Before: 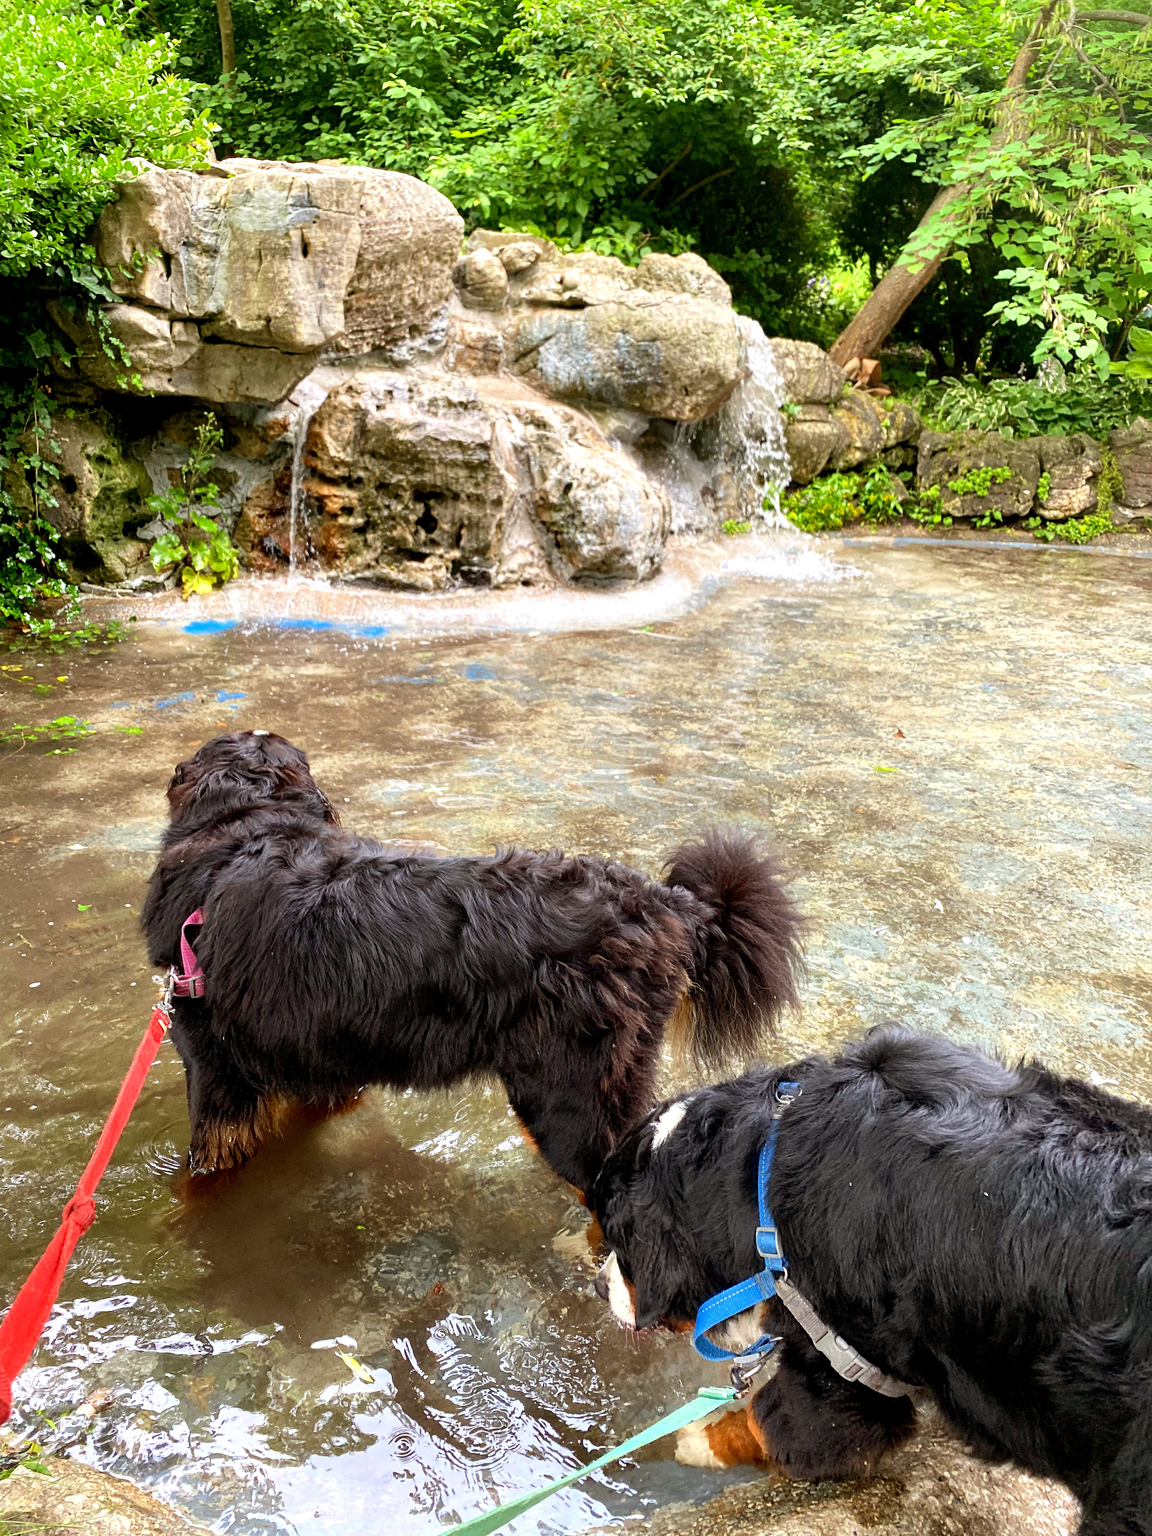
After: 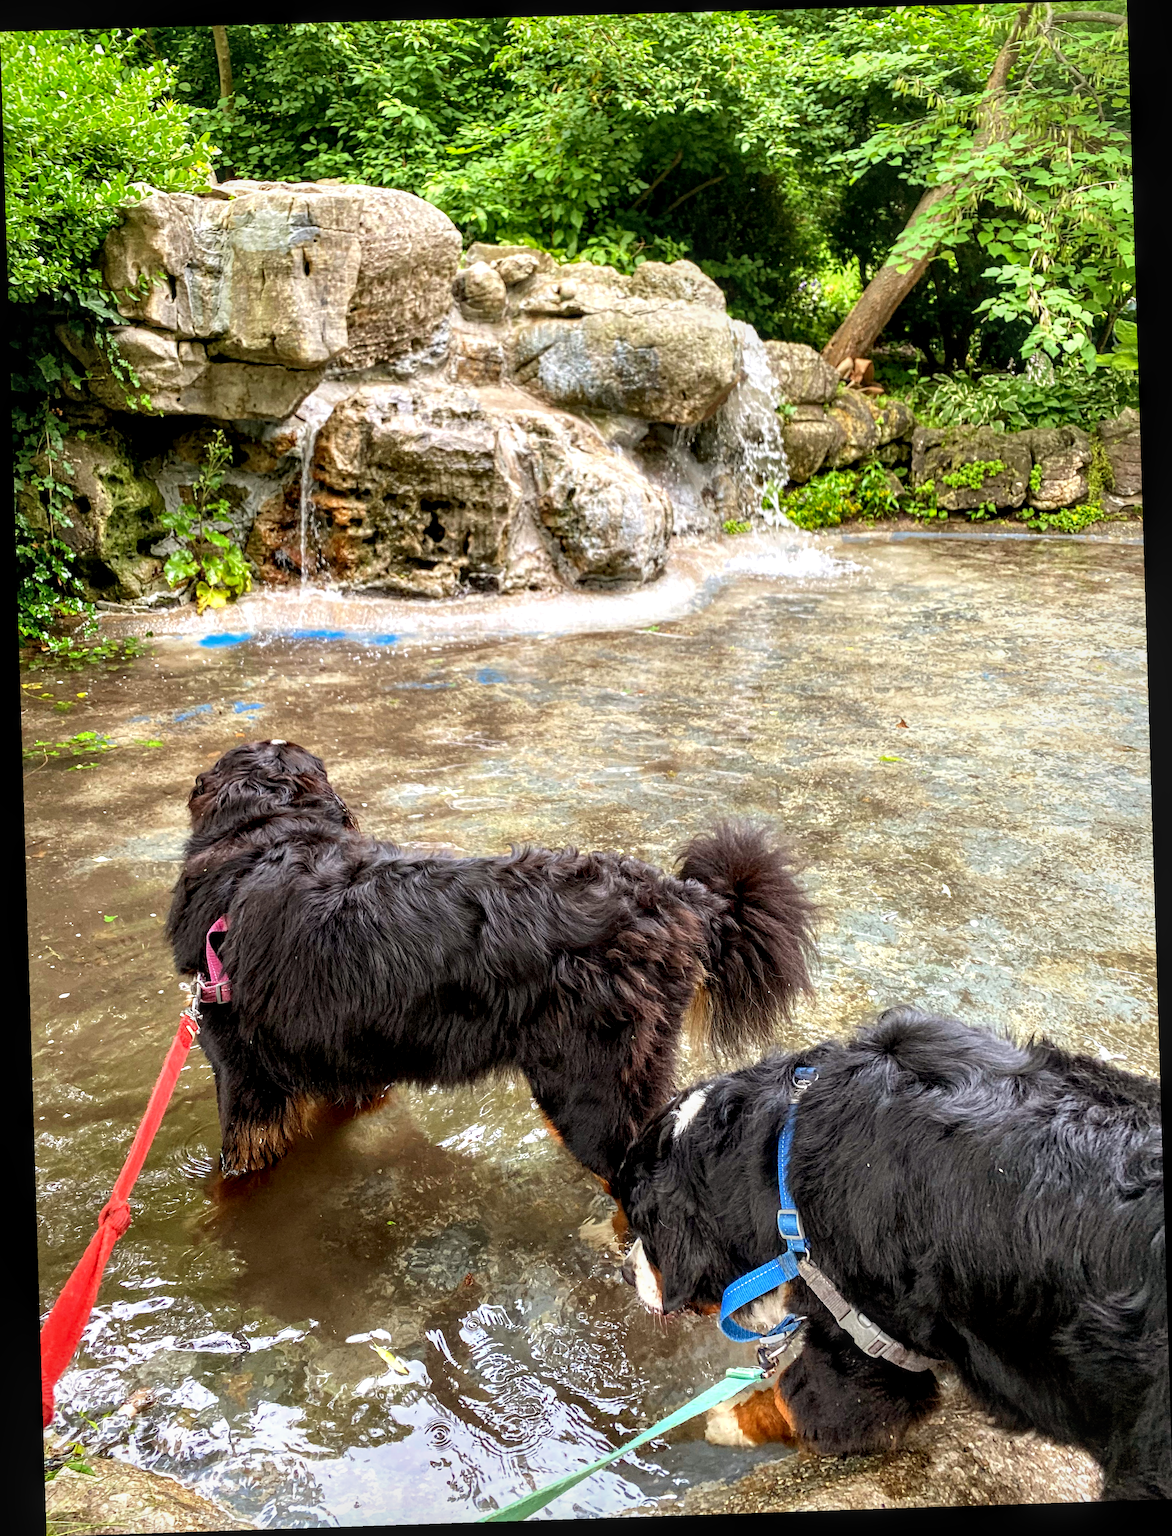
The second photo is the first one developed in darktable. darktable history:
local contrast: detail 130%
rotate and perspective: rotation -1.77°, lens shift (horizontal) 0.004, automatic cropping off
